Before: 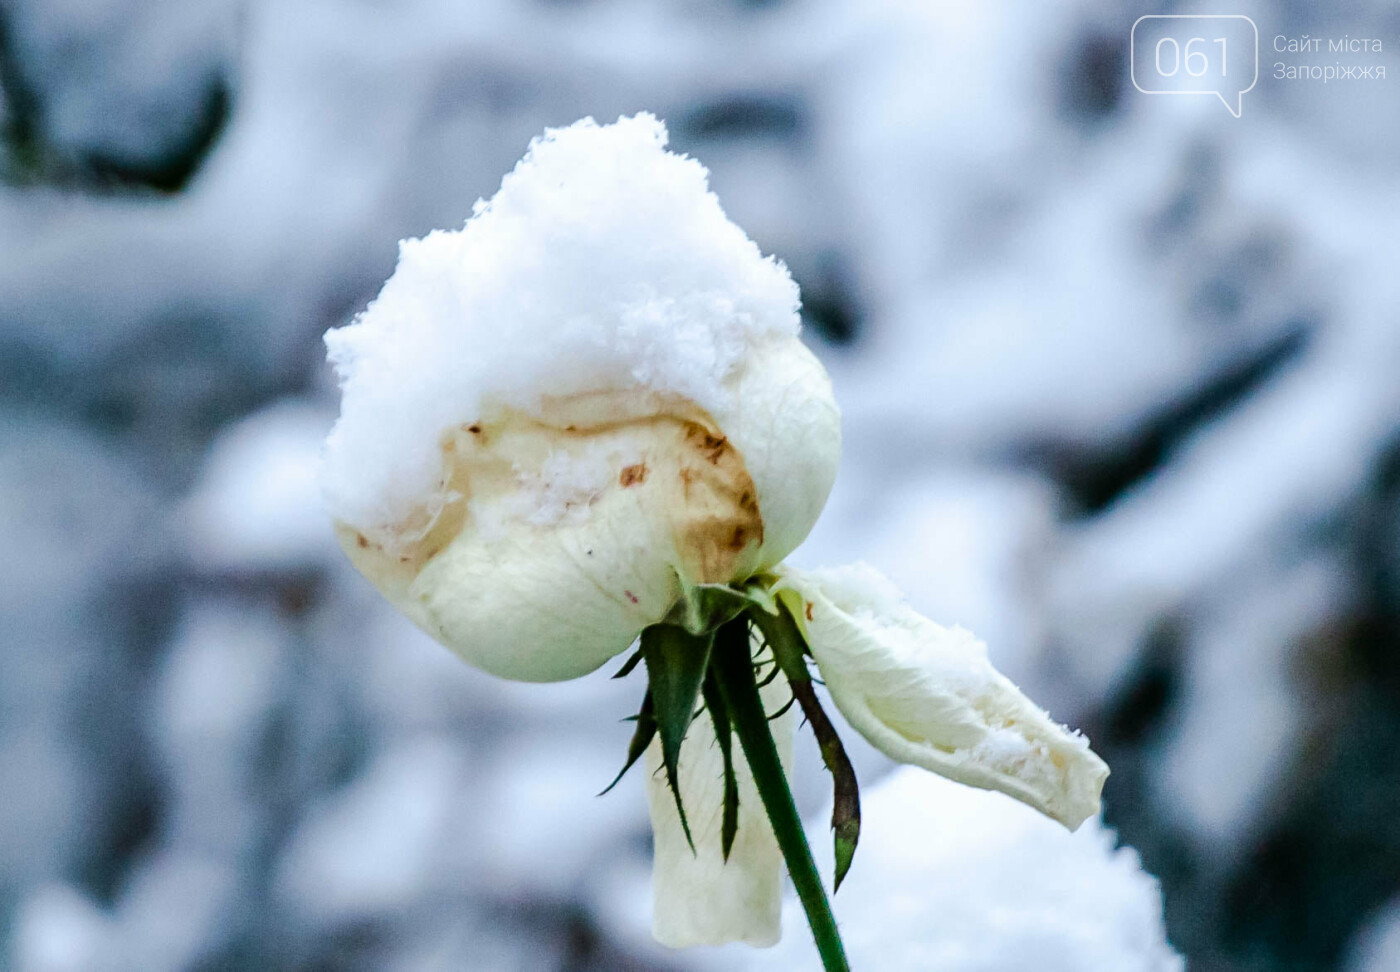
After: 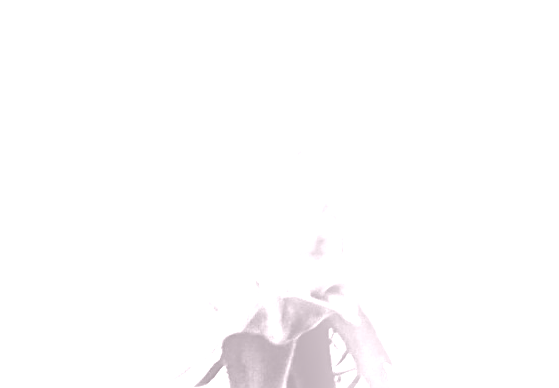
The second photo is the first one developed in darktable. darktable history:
sharpen: radius 1.967
bloom: on, module defaults
colorize: hue 25.2°, saturation 83%, source mix 82%, lightness 79%, version 1
crop: left 30%, top 30%, right 30%, bottom 30%
